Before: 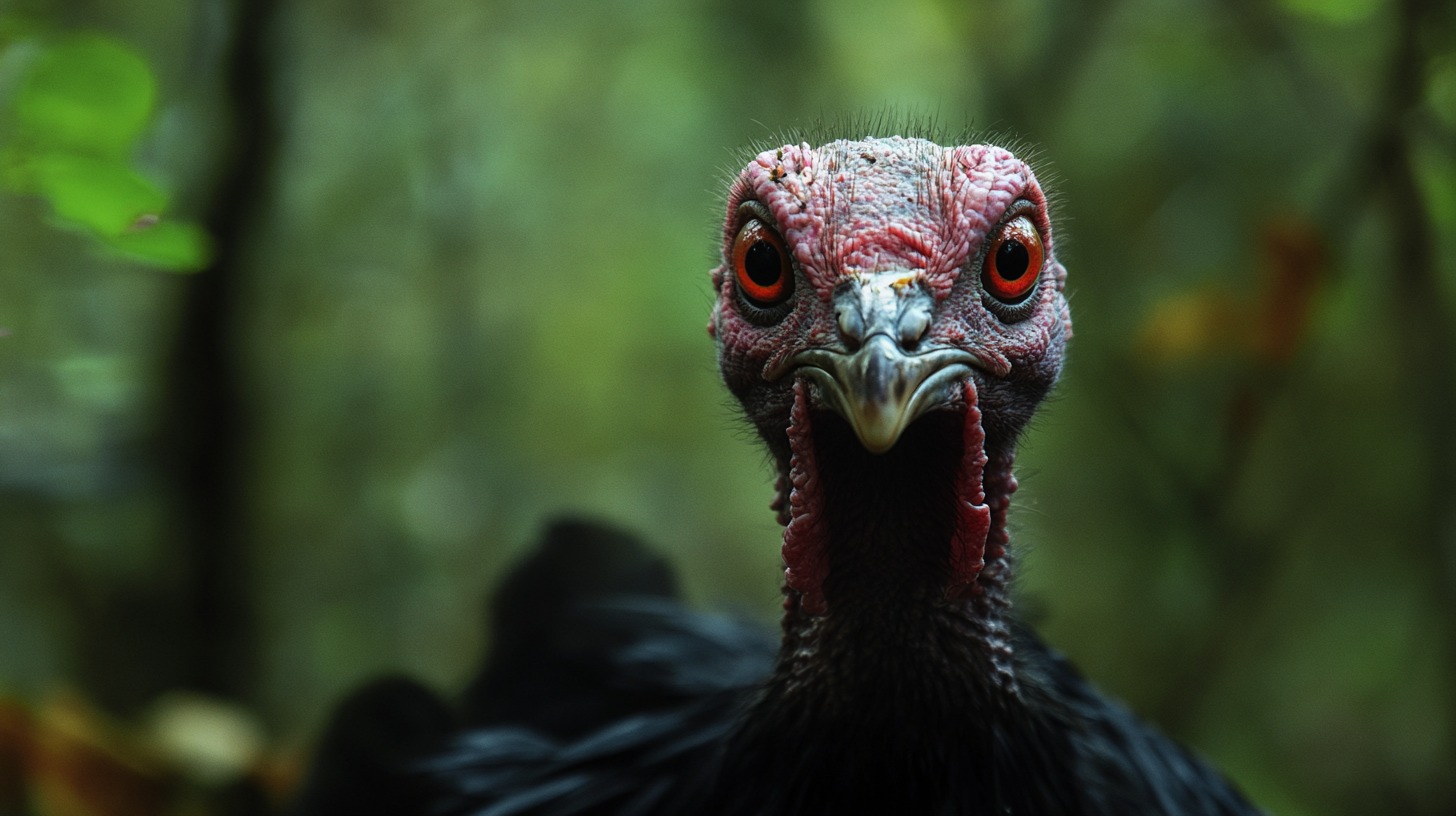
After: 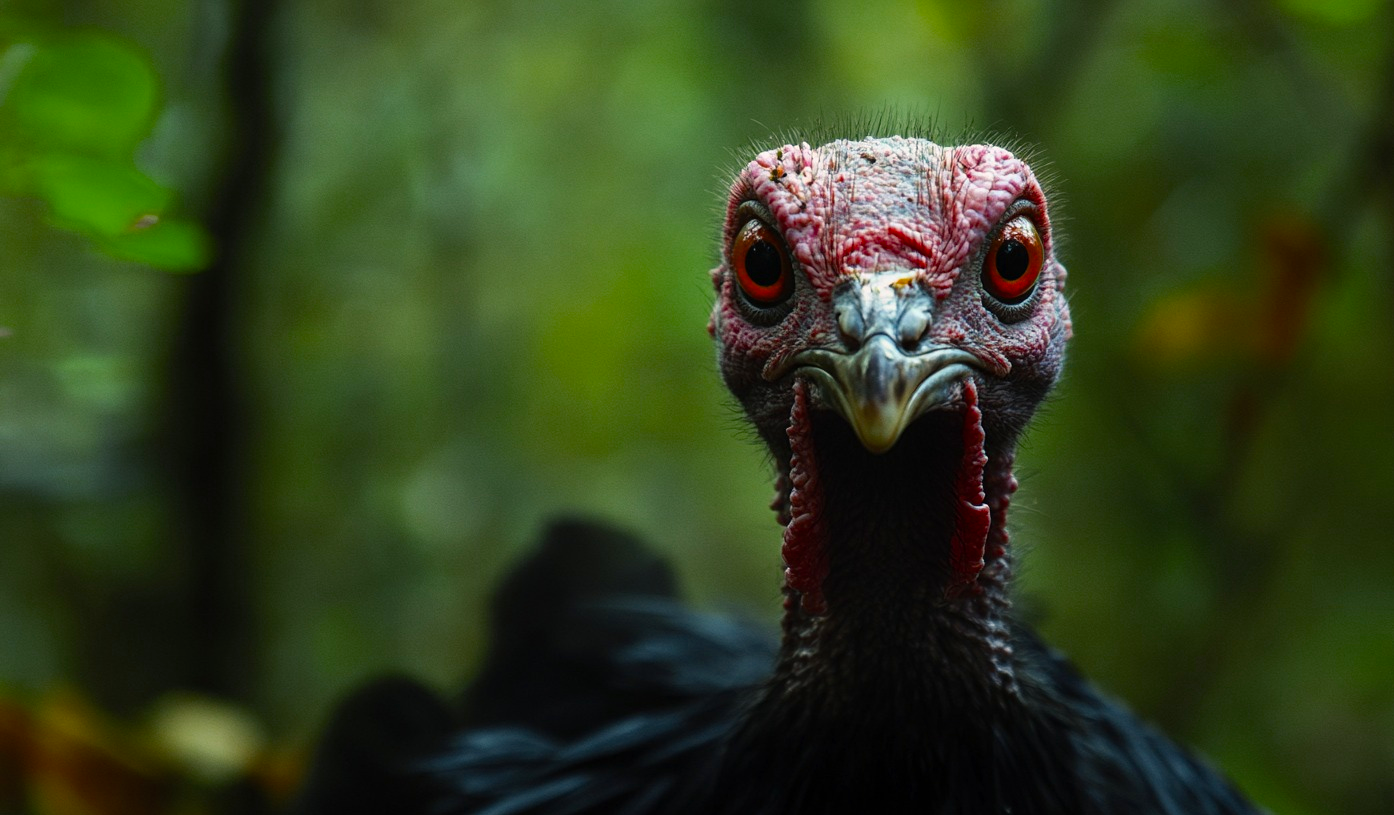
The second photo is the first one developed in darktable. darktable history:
color balance rgb: highlights gain › chroma 1.618%, highlights gain › hue 55.56°, perceptual saturation grading › global saturation 19.793%, saturation formula JzAzBz (2021)
crop: right 4.248%, bottom 0.051%
